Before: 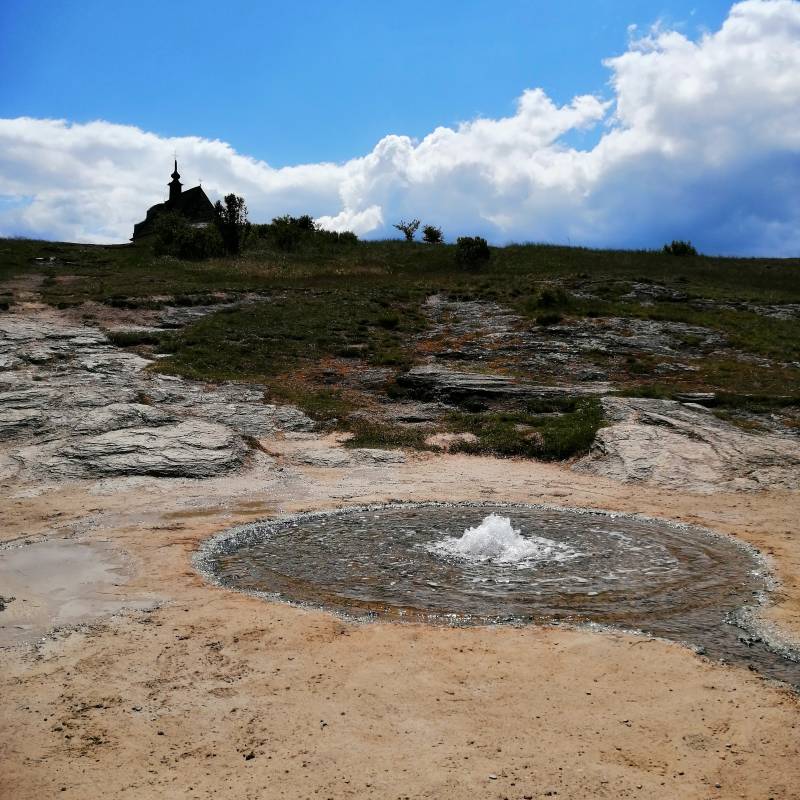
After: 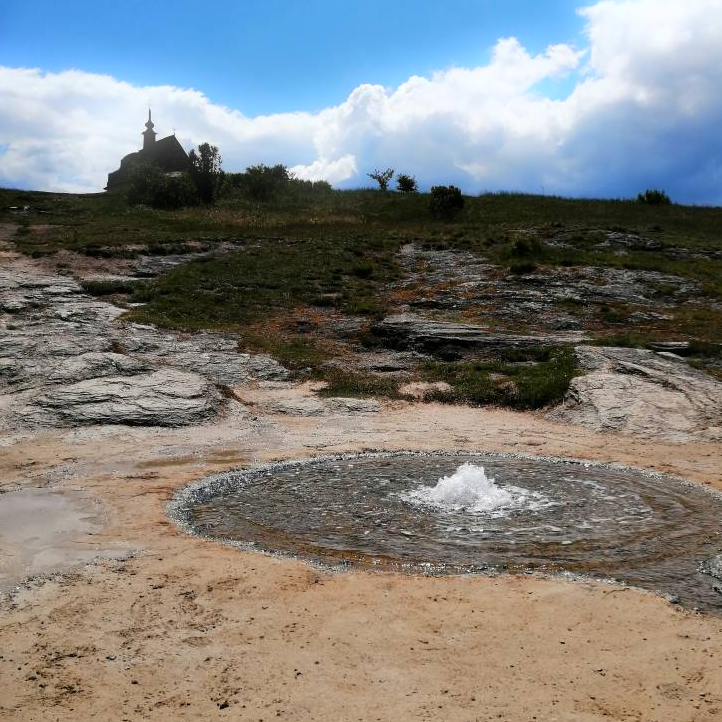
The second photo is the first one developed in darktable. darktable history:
bloom: size 5%, threshold 95%, strength 15%
crop: left 3.305%, top 6.436%, right 6.389%, bottom 3.258%
